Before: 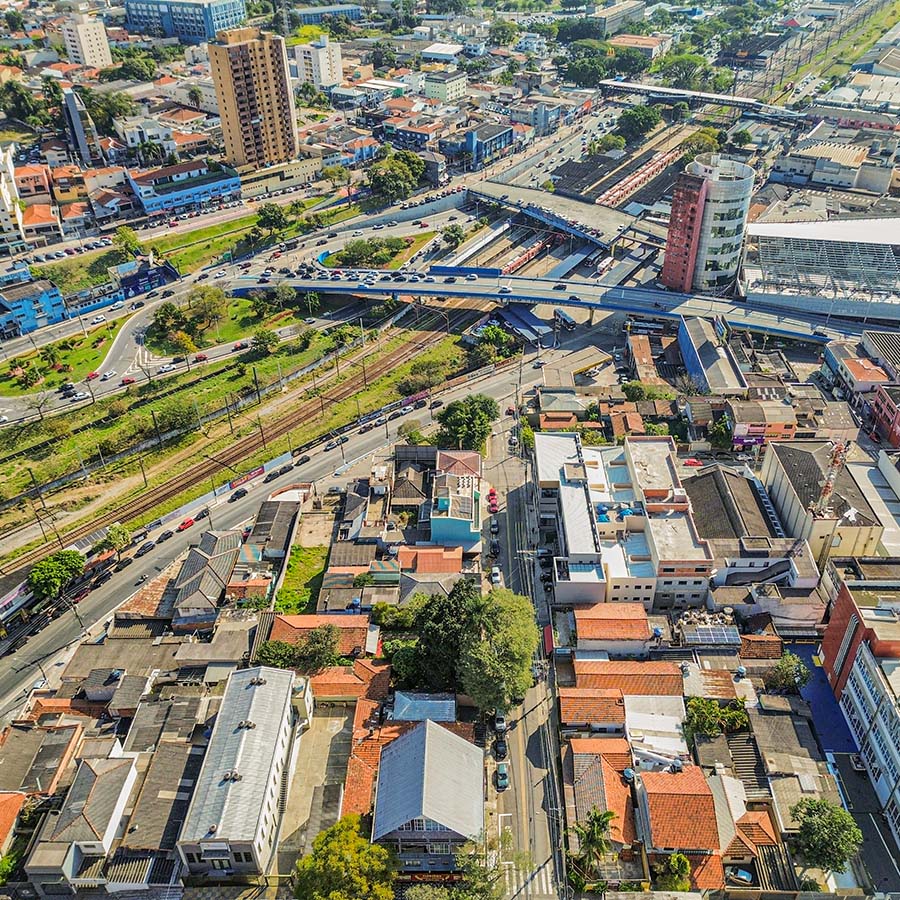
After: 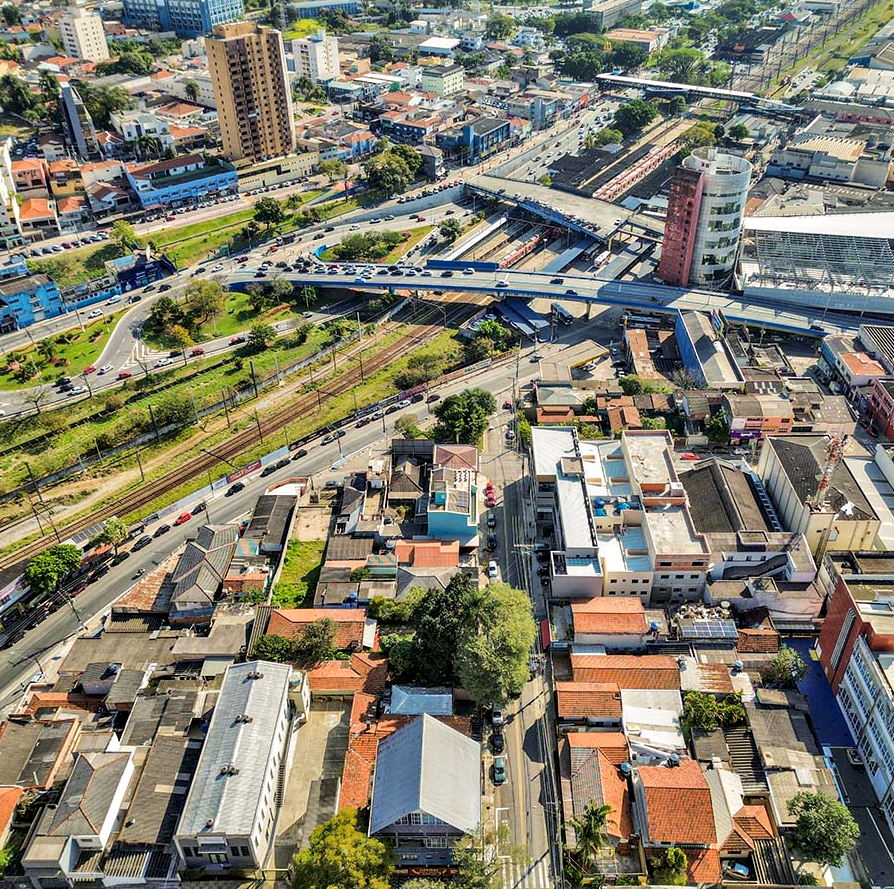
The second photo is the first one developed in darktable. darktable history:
contrast equalizer: octaves 7, y [[0.514, 0.573, 0.581, 0.508, 0.5, 0.5], [0.5 ×6], [0.5 ×6], [0 ×6], [0 ×6]]
shadows and highlights: shadows 60.77, highlights -60.42, soften with gaussian
crop: left 0.437%, top 0.675%, right 0.223%, bottom 0.513%
